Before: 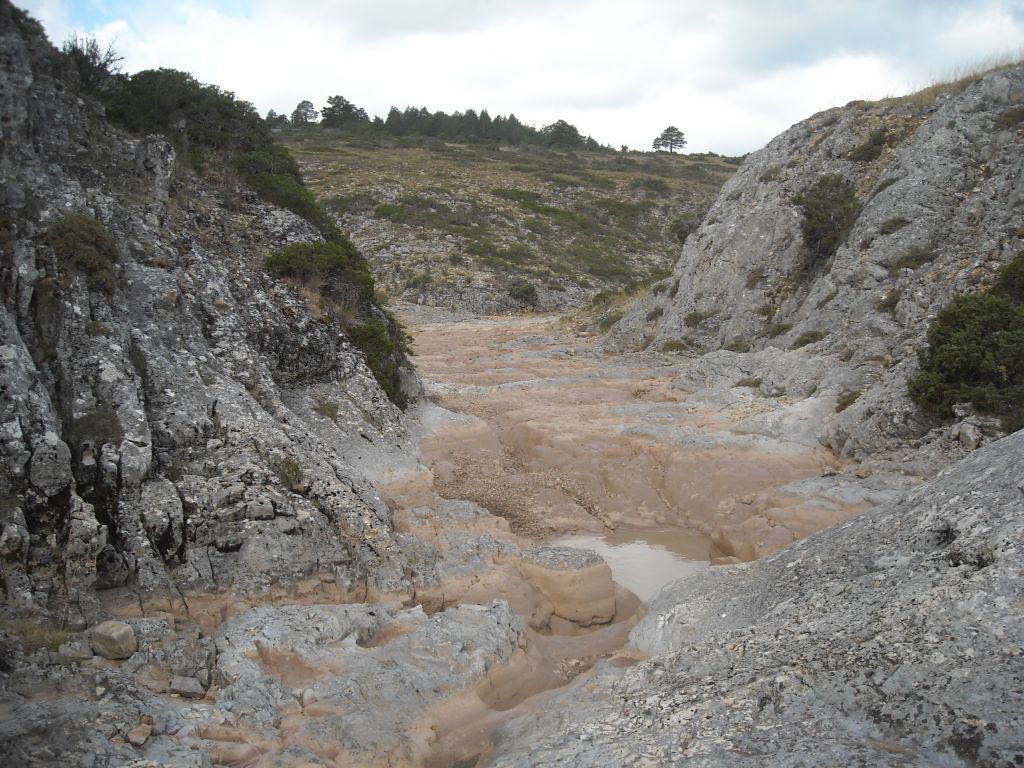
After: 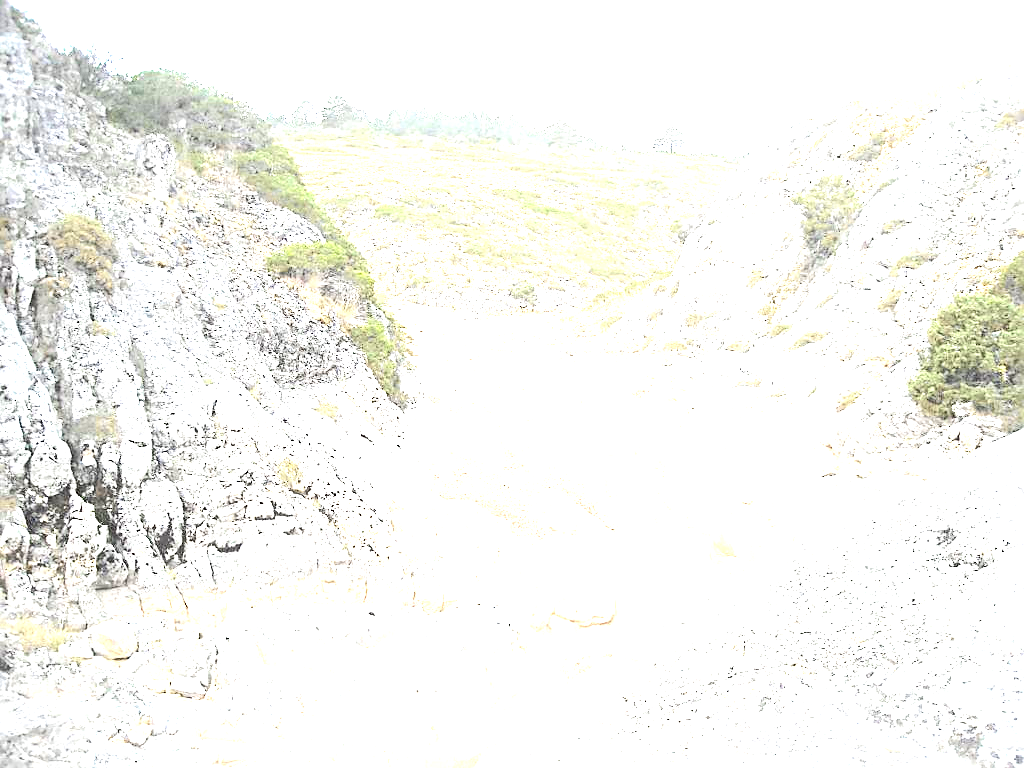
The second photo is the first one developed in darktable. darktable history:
exposure: black level correction 0, exposure 4 EV, compensate exposure bias true, compensate highlight preservation false
sharpen: amount 0.55
tone curve: curves: ch0 [(0, 0) (0.078, 0.052) (0.236, 0.22) (0.427, 0.472) (0.508, 0.586) (0.654, 0.742) (0.793, 0.851) (0.994, 0.974)]; ch1 [(0, 0) (0.161, 0.092) (0.35, 0.33) (0.392, 0.392) (0.456, 0.456) (0.505, 0.502) (0.537, 0.518) (0.553, 0.534) (0.602, 0.579) (0.718, 0.718) (1, 1)]; ch2 [(0, 0) (0.346, 0.362) (0.411, 0.412) (0.502, 0.502) (0.531, 0.521) (0.586, 0.59) (0.621, 0.604) (1, 1)], color space Lab, independent channels, preserve colors none
